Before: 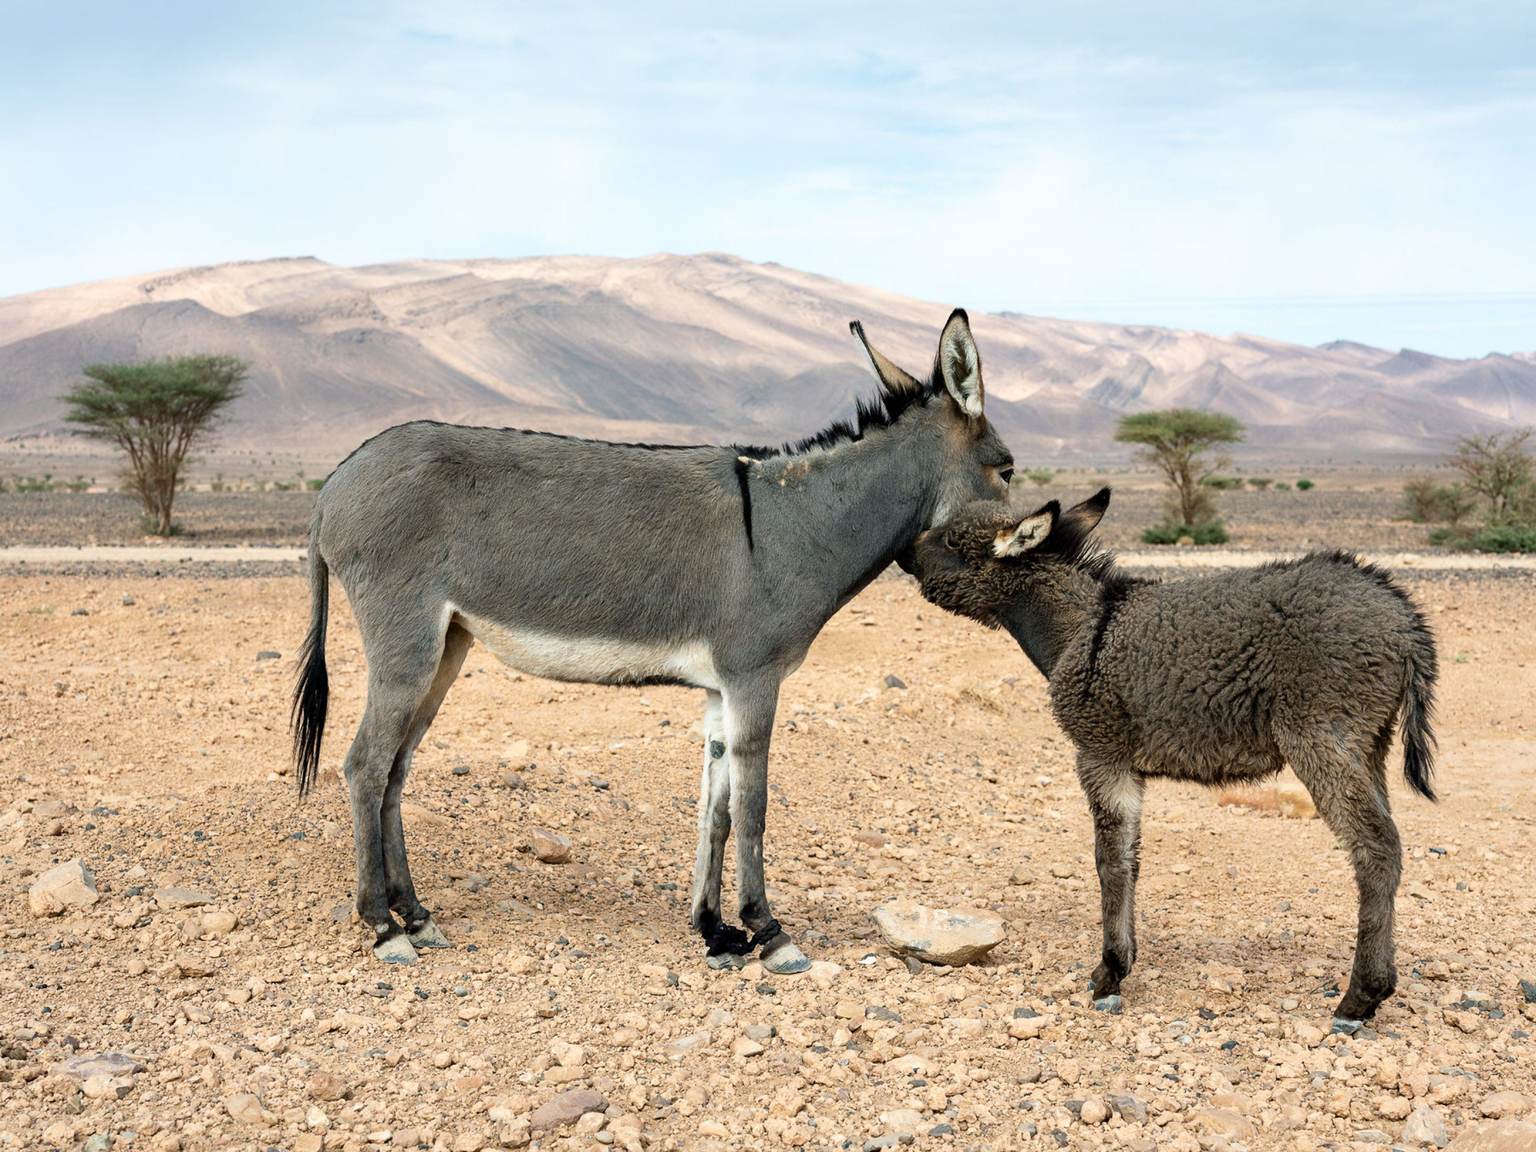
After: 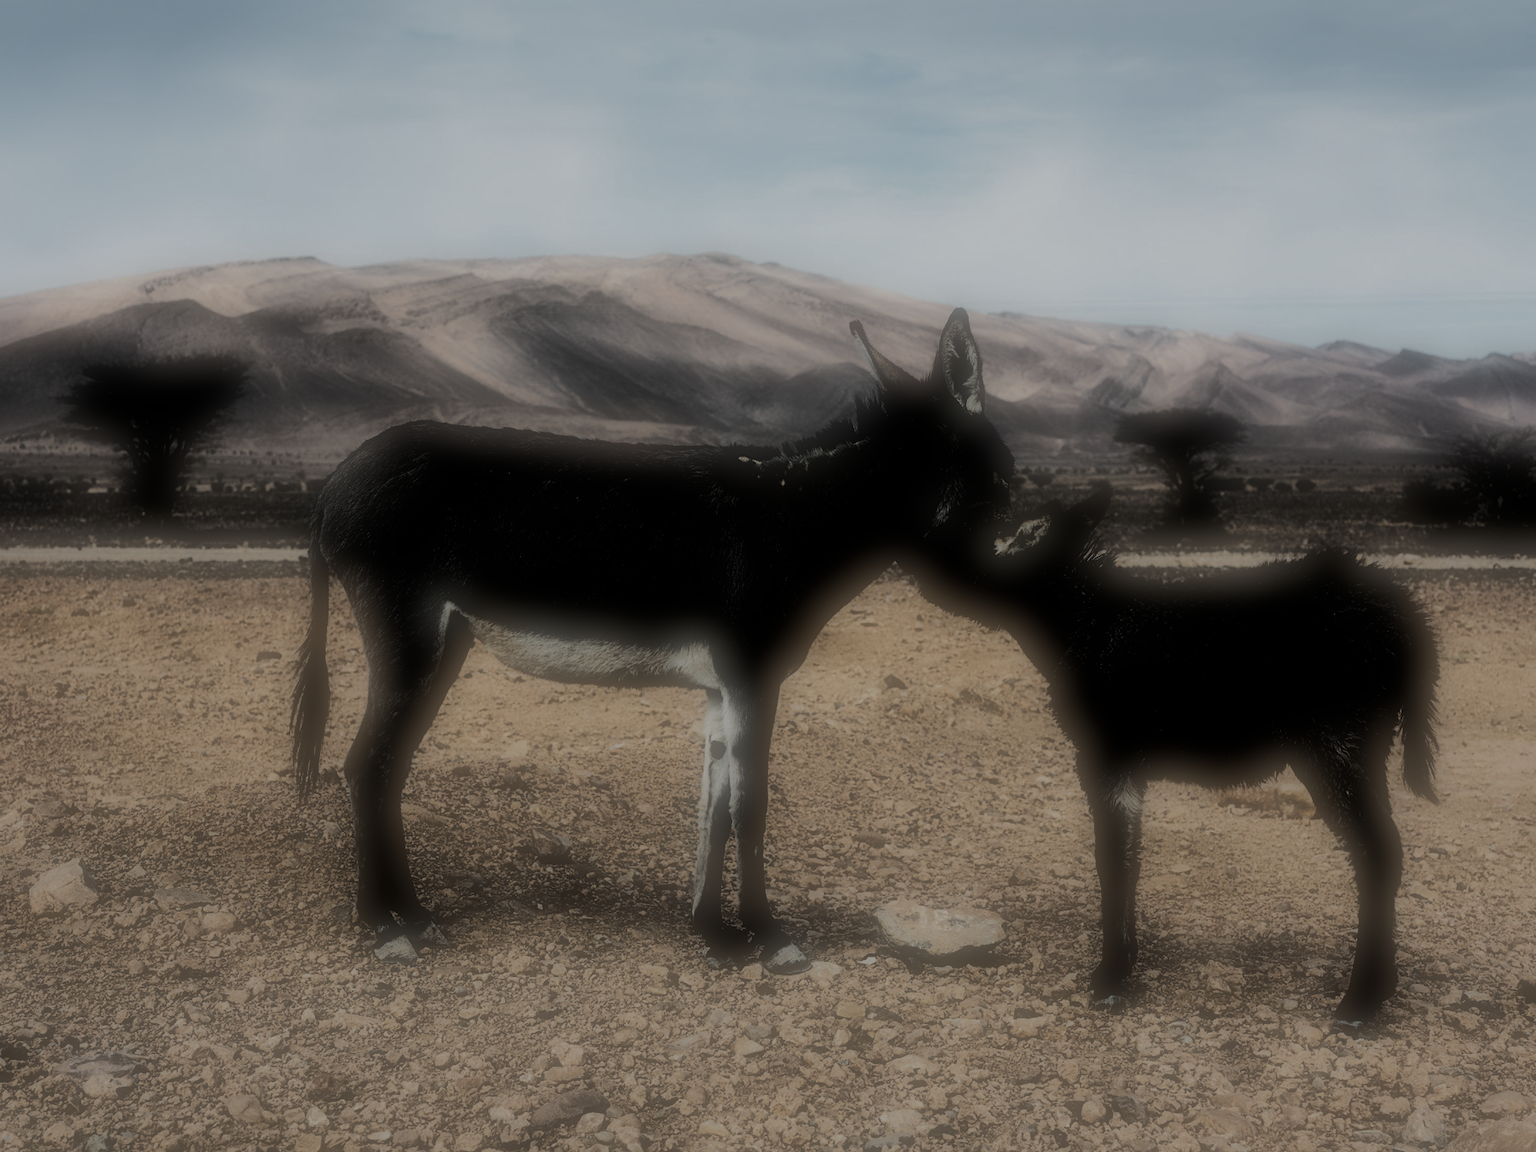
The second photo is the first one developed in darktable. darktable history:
tone equalizer: on, module defaults
tone curve: curves: ch0 [(0, 0.098) (0.262, 0.324) (0.421, 0.59) (0.54, 0.803) (0.725, 0.922) (0.99, 0.974)], color space Lab, linked channels, preserve colors none
levels: levels [0.721, 0.937, 0.997]
soften: on, module defaults
